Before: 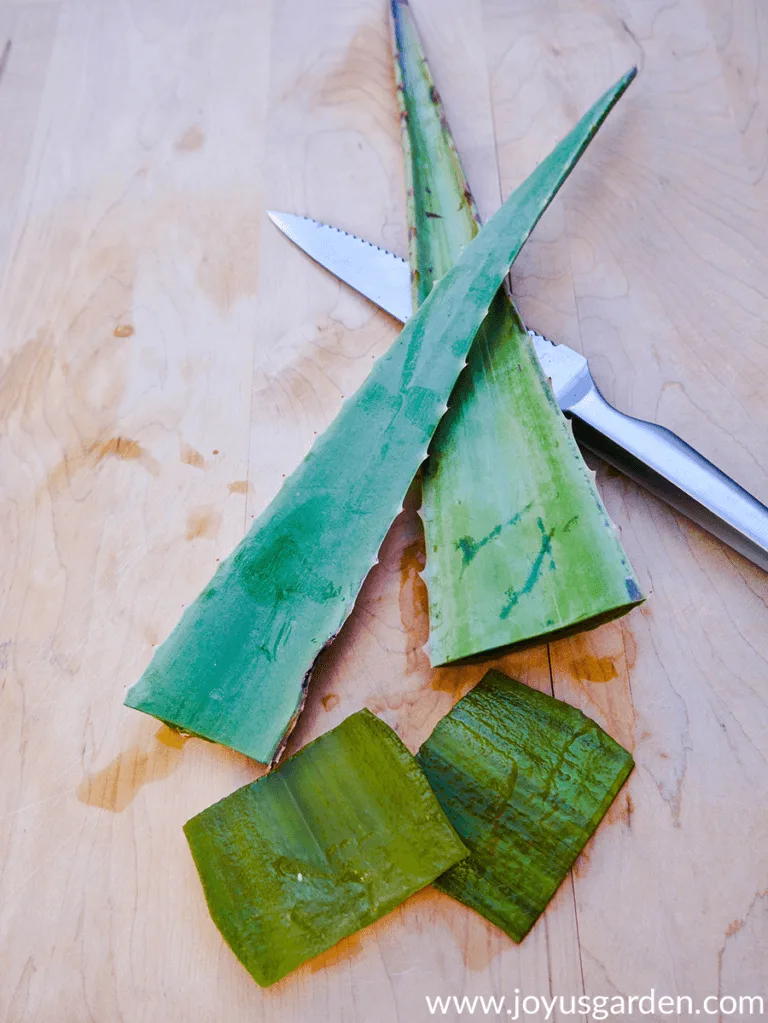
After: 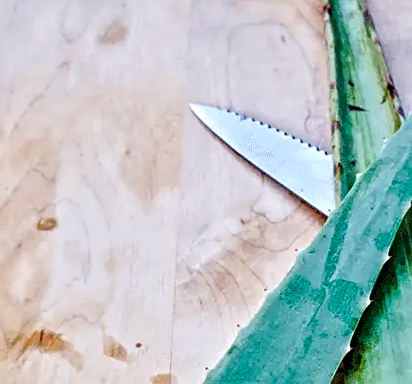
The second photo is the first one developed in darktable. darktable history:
local contrast: highlights 61%, detail 143%, midtone range 0.43
contrast equalizer: octaves 7, y [[0.511, 0.558, 0.631, 0.632, 0.559, 0.512], [0.5 ×6], [0.507, 0.559, 0.627, 0.644, 0.647, 0.647], [0 ×6], [0 ×6]]
sharpen: on, module defaults
color balance rgb: highlights gain › luminance 6.115%, highlights gain › chroma 1.33%, highlights gain › hue 88.48°, global offset › luminance -0.482%, perceptual saturation grading › global saturation 19.647%
crop: left 10.113%, top 10.533%, right 36.116%, bottom 51.848%
